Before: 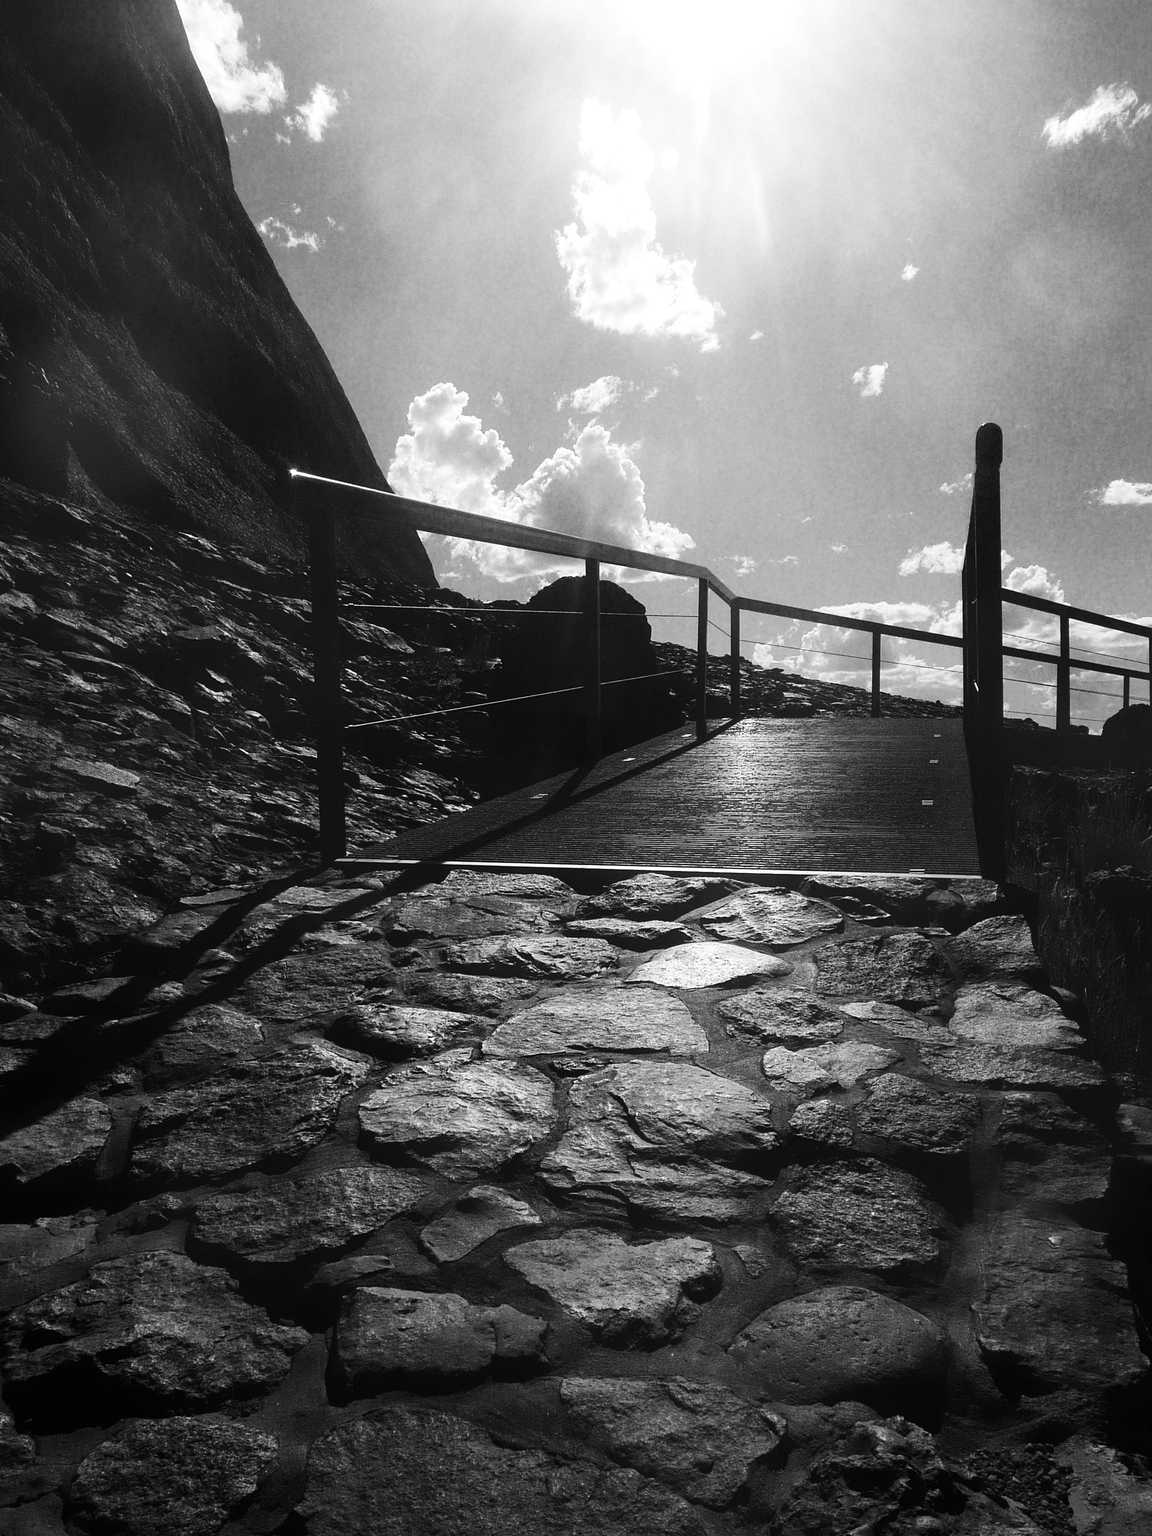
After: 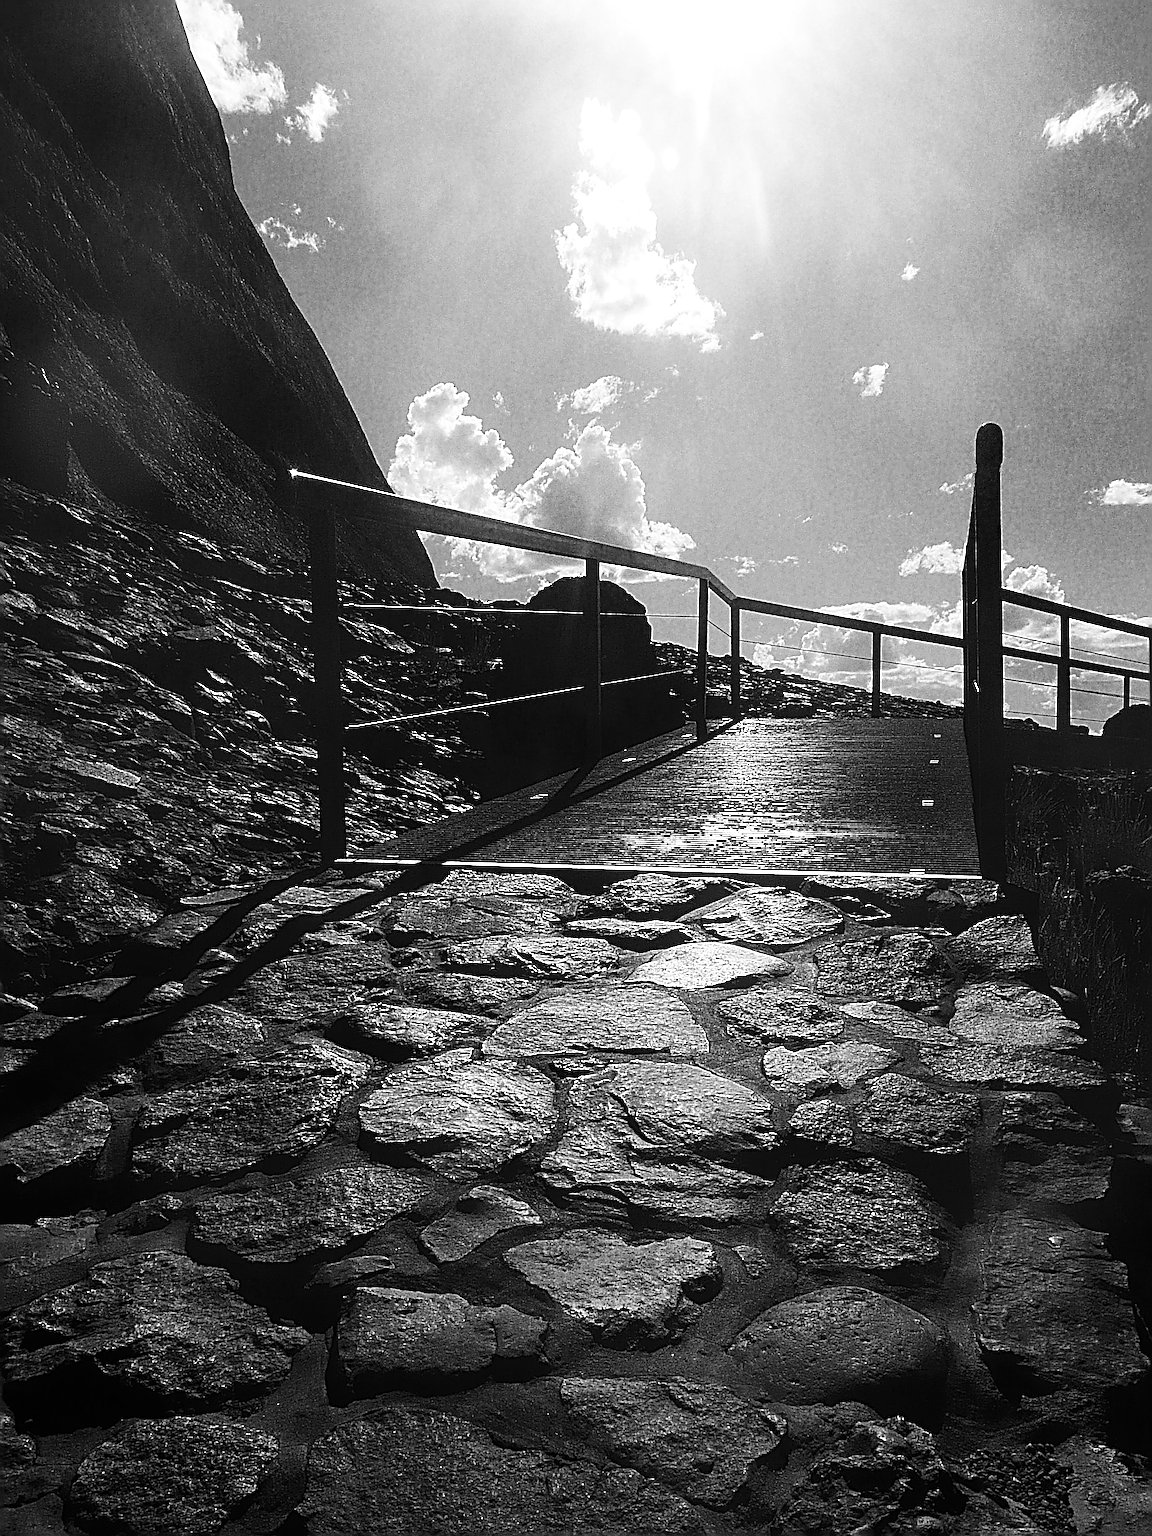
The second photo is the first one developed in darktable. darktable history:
contrast brightness saturation: saturation -0.034
sharpen: radius 3.145, amount 1.748
